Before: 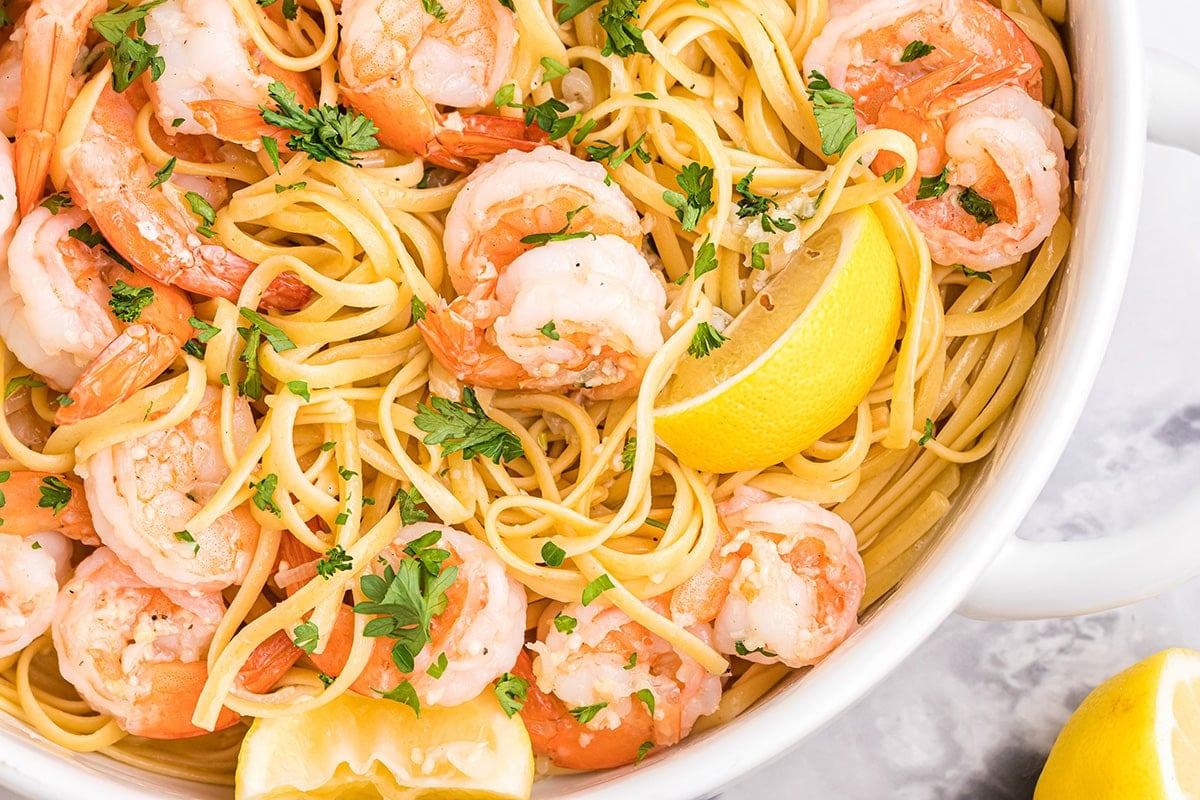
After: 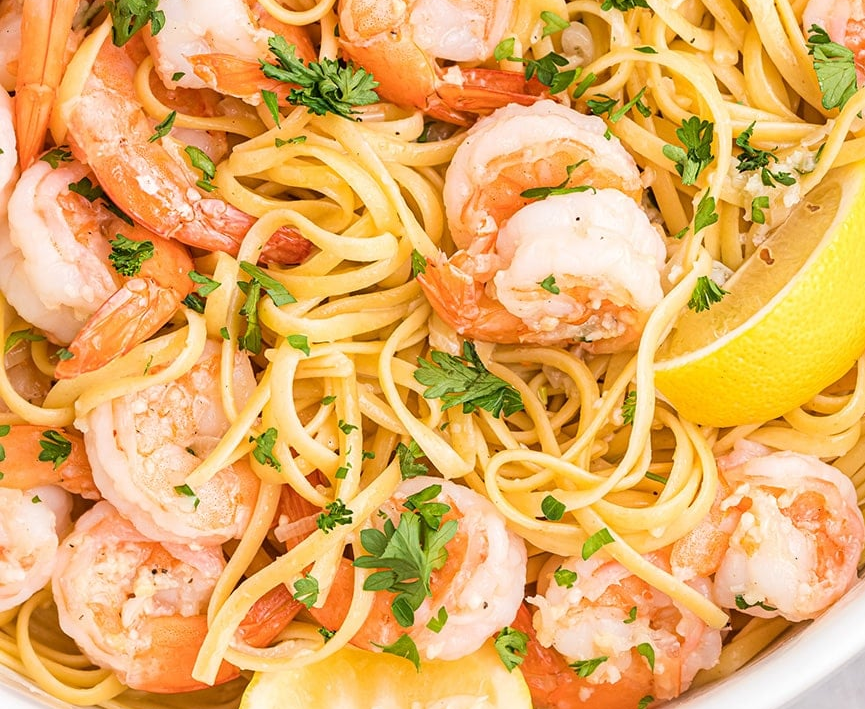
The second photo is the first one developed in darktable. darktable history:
crop: top 5.772%, right 27.844%, bottom 5.519%
